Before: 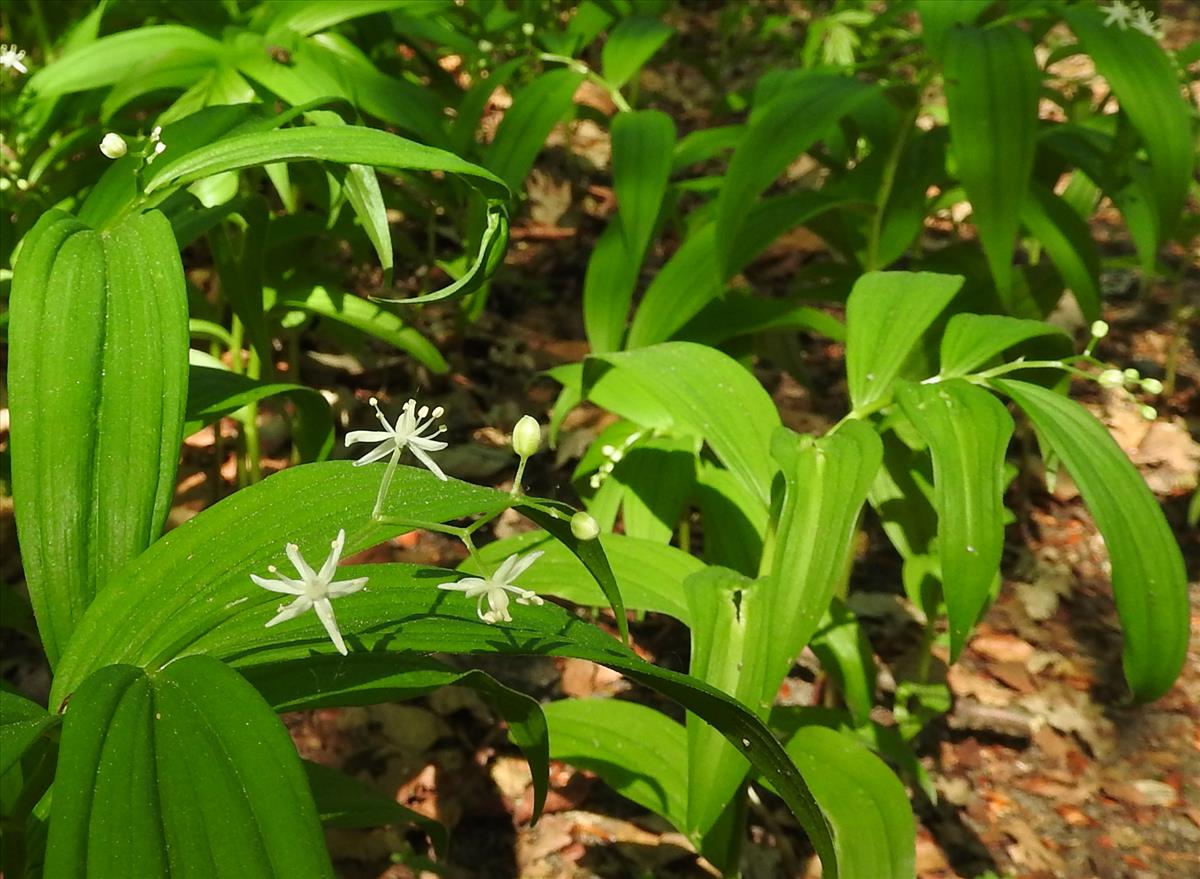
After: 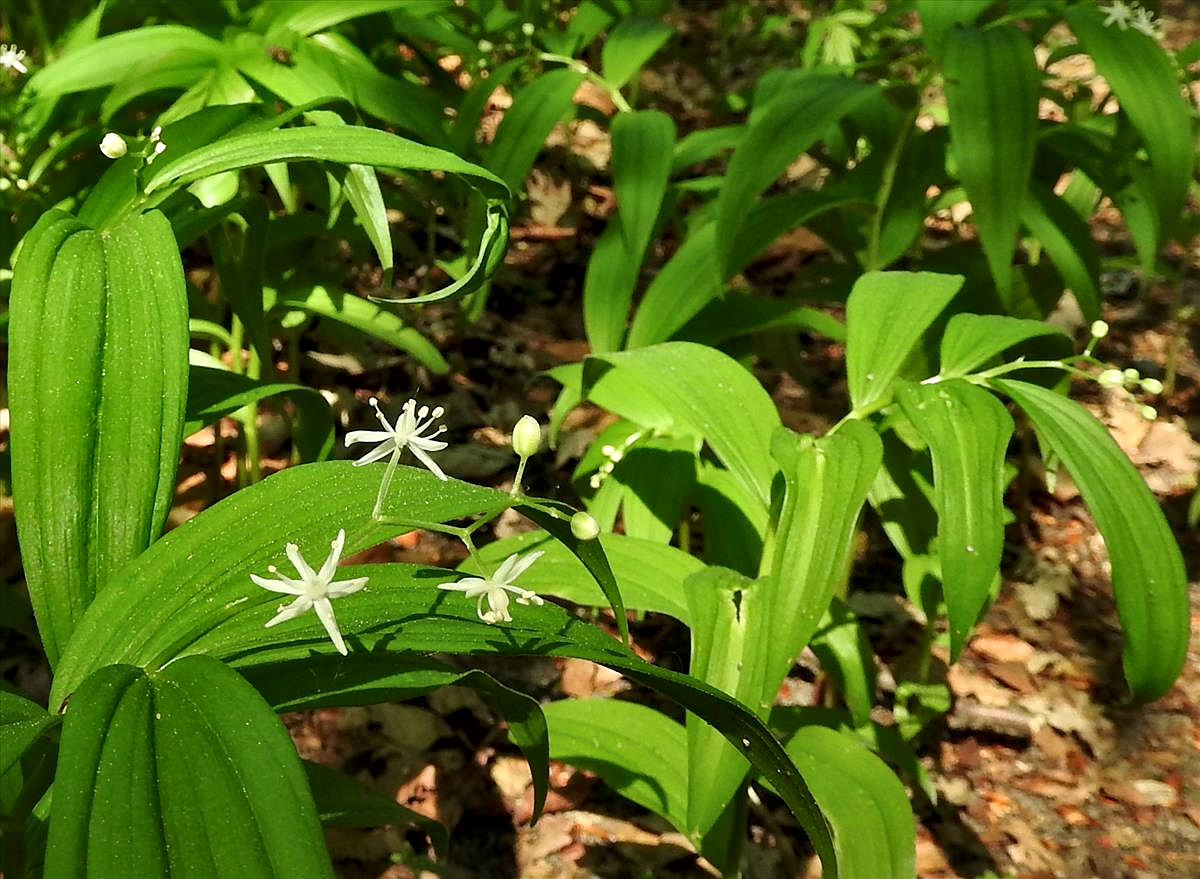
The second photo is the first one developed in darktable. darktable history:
exposure: compensate highlight preservation false
local contrast: mode bilateral grid, contrast 25, coarseness 60, detail 151%, midtone range 0.2
sharpen: radius 1.272, amount 0.305, threshold 0
